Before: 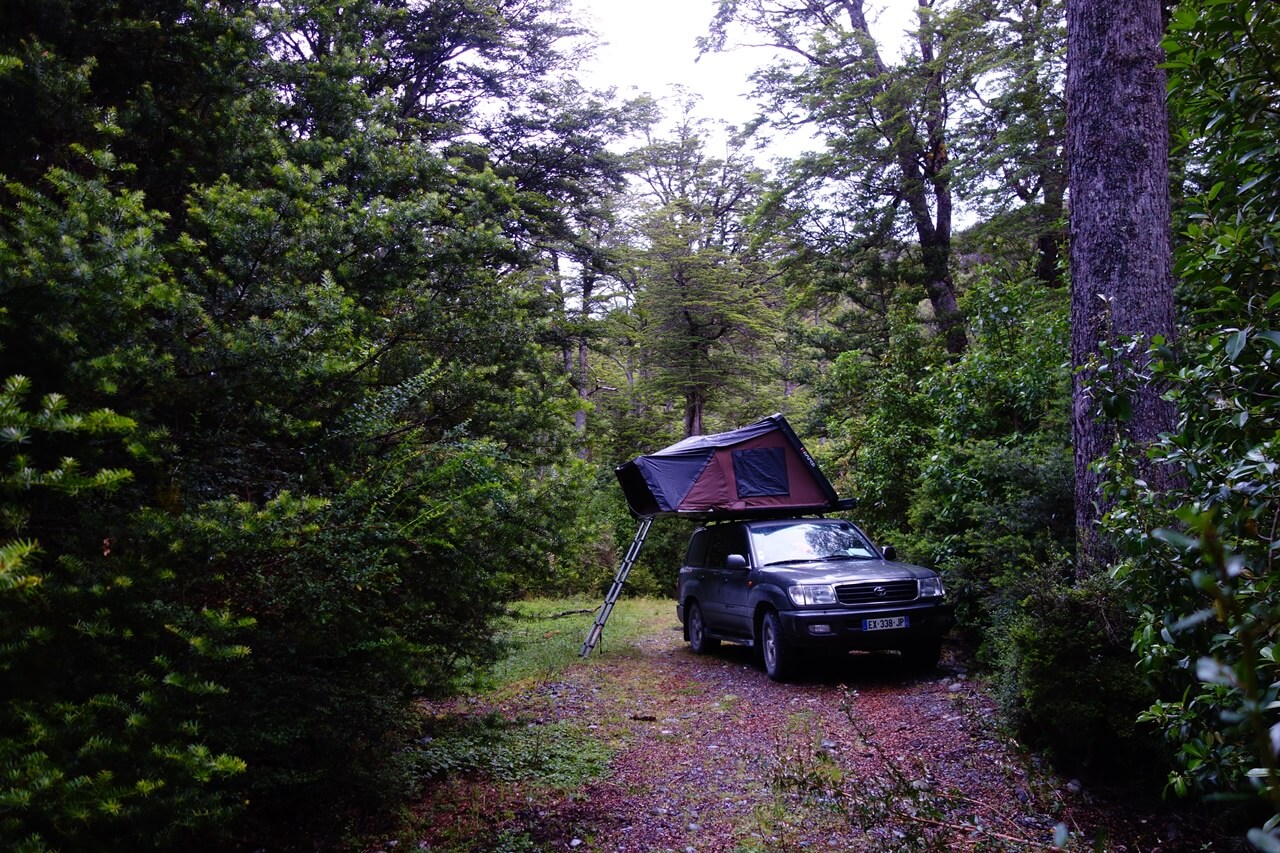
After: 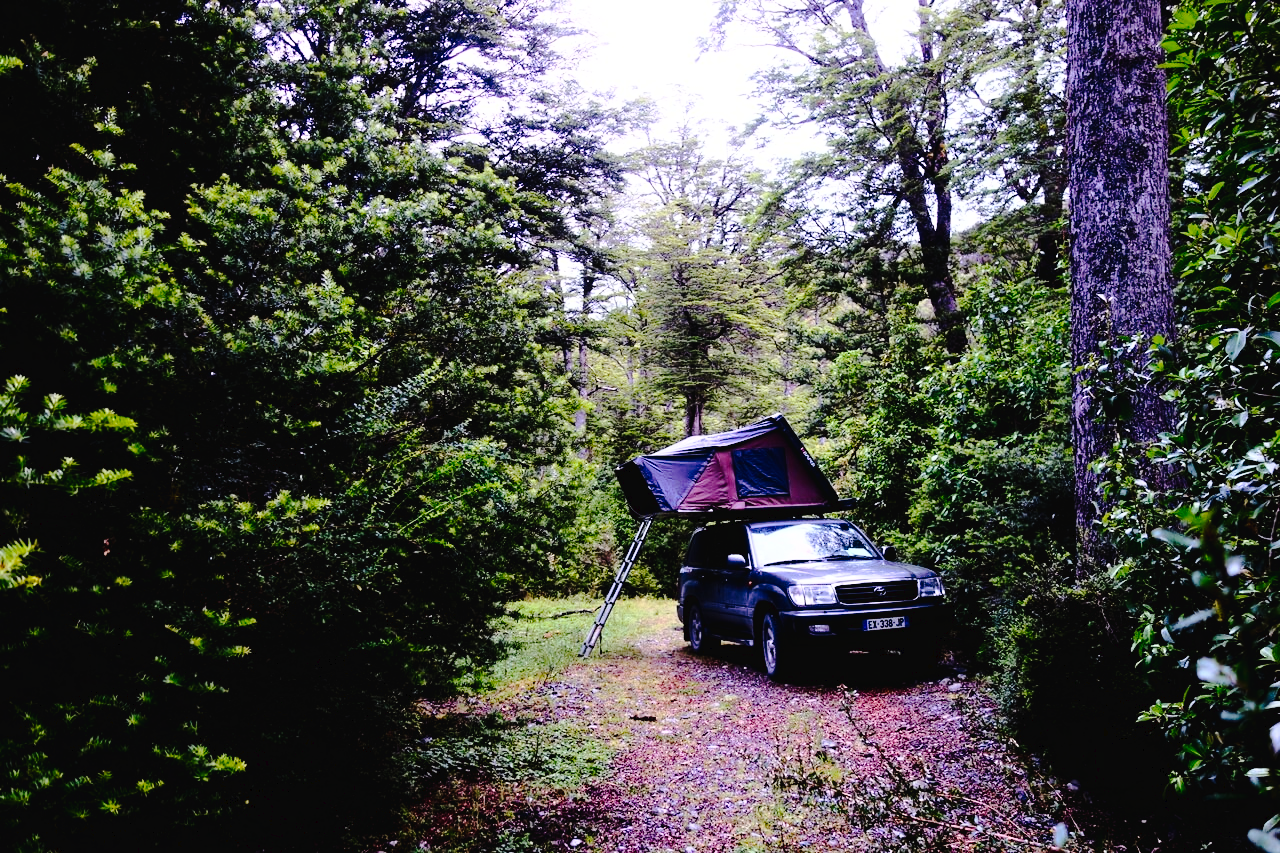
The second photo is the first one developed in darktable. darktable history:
base curve: curves: ch0 [(0, 0) (0.032, 0.037) (0.105, 0.228) (0.435, 0.76) (0.856, 0.983) (1, 1)]
tone curve: curves: ch0 [(0, 0) (0.003, 0.026) (0.011, 0.025) (0.025, 0.022) (0.044, 0.022) (0.069, 0.028) (0.1, 0.041) (0.136, 0.062) (0.177, 0.103) (0.224, 0.167) (0.277, 0.242) (0.335, 0.343) (0.399, 0.452) (0.468, 0.539) (0.543, 0.614) (0.623, 0.683) (0.709, 0.749) (0.801, 0.827) (0.898, 0.918) (1, 1)], preserve colors none
